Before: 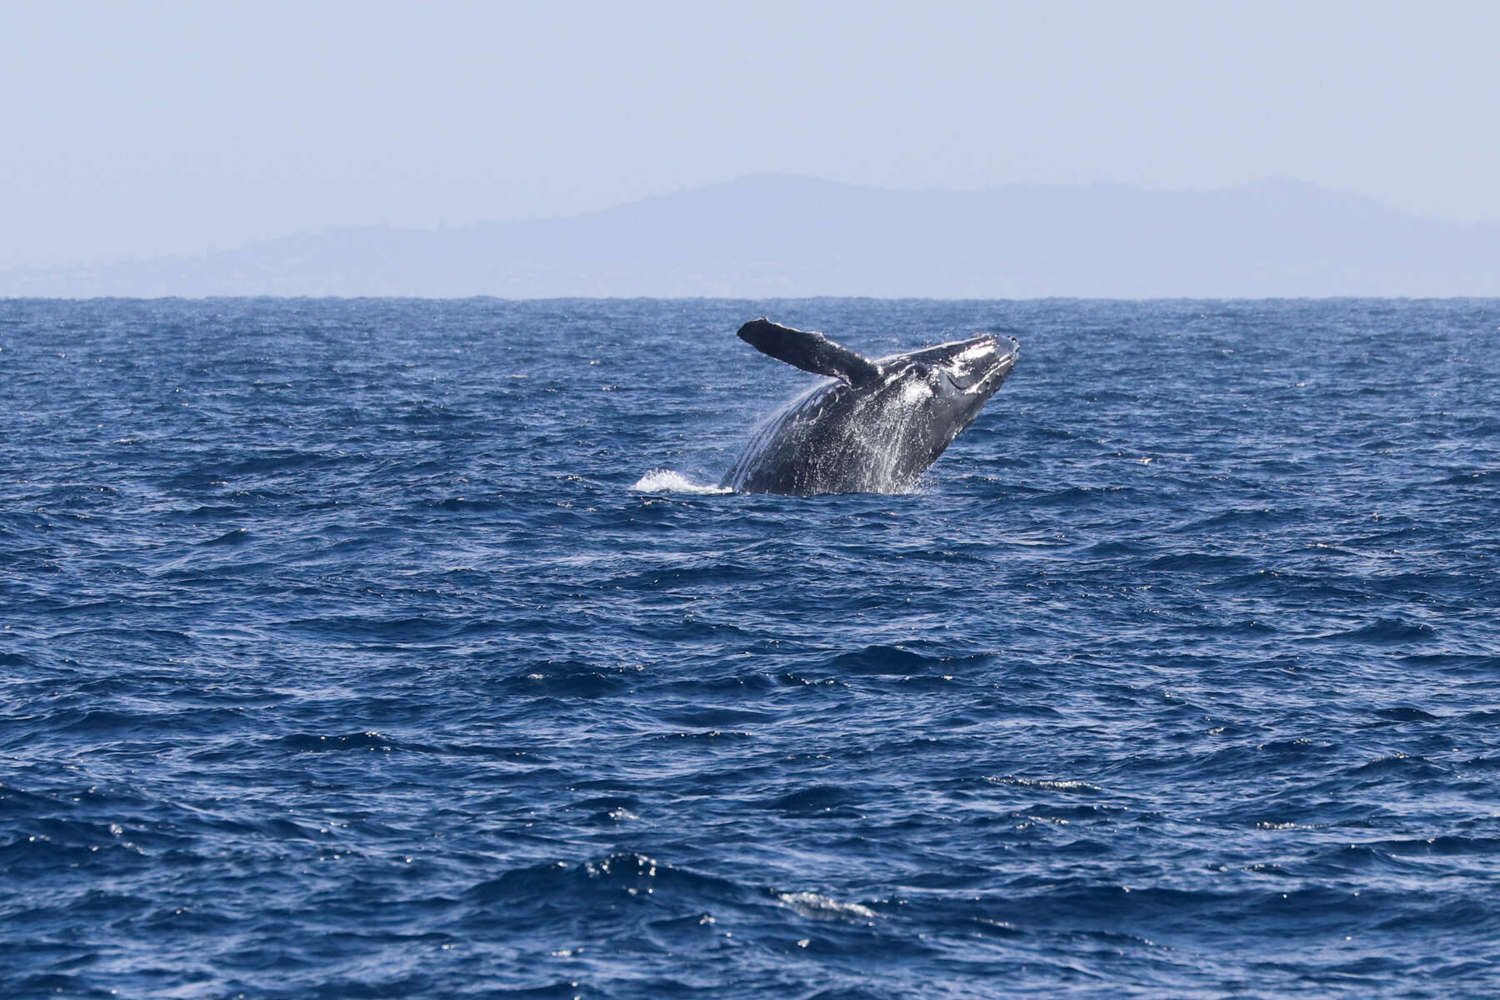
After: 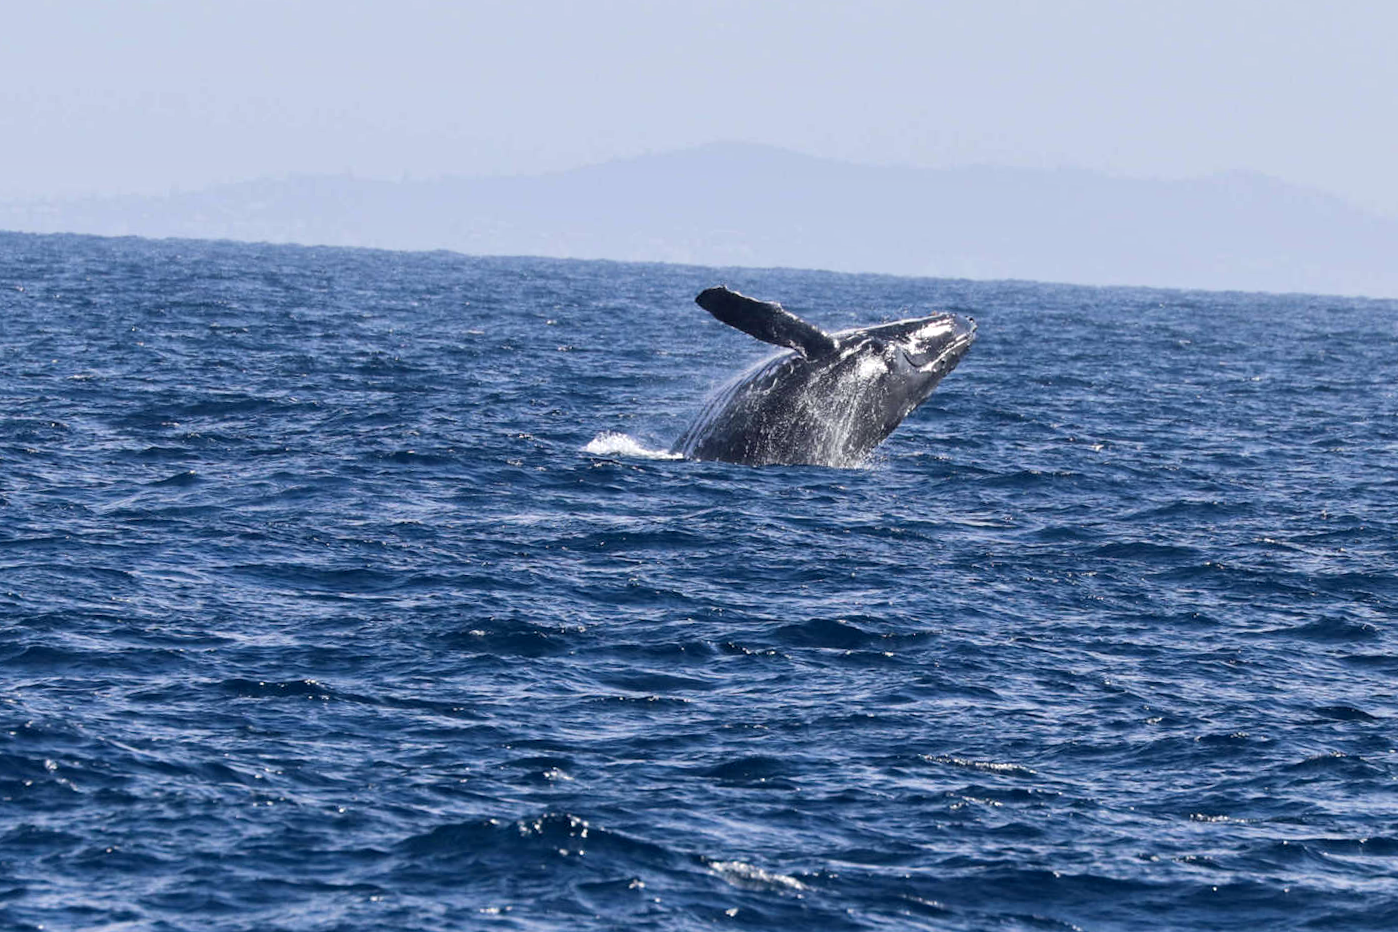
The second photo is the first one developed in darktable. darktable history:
crop and rotate: angle -2.81°
contrast equalizer: y [[0.524 ×6], [0.512 ×6], [0.379 ×6], [0 ×6], [0 ×6]]
tone equalizer: edges refinement/feathering 500, mask exposure compensation -1.57 EV, preserve details no
